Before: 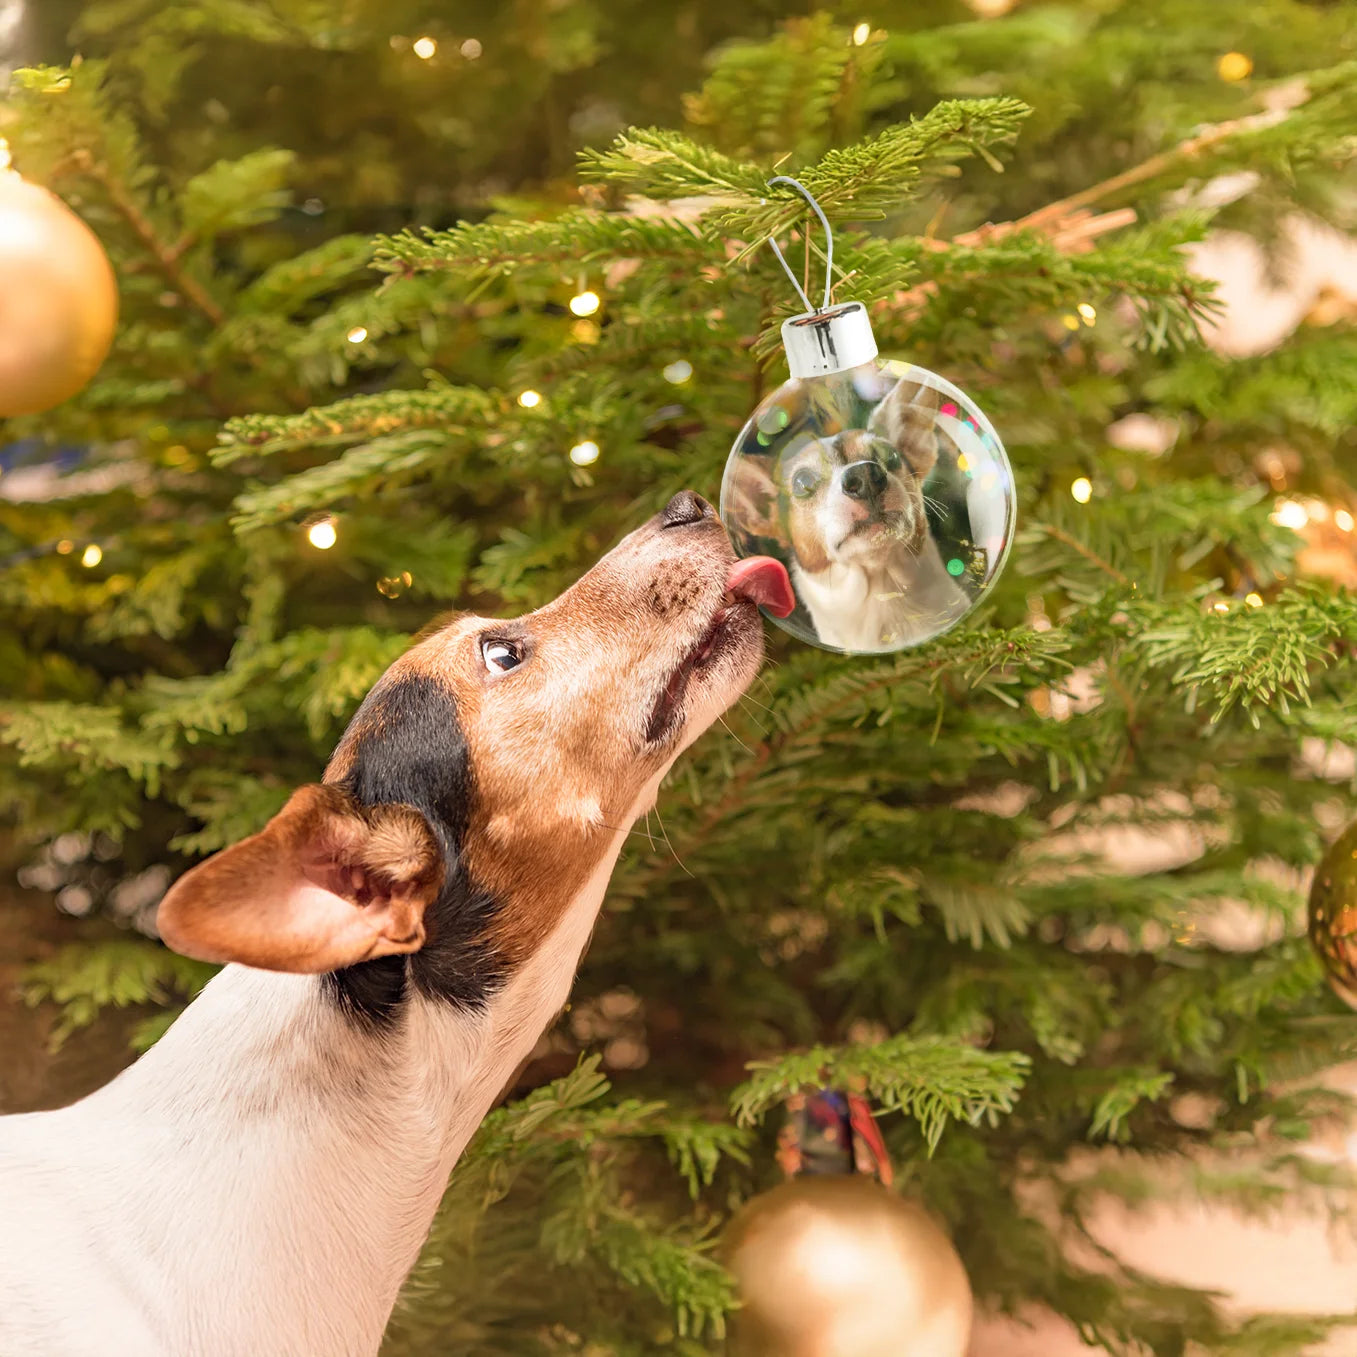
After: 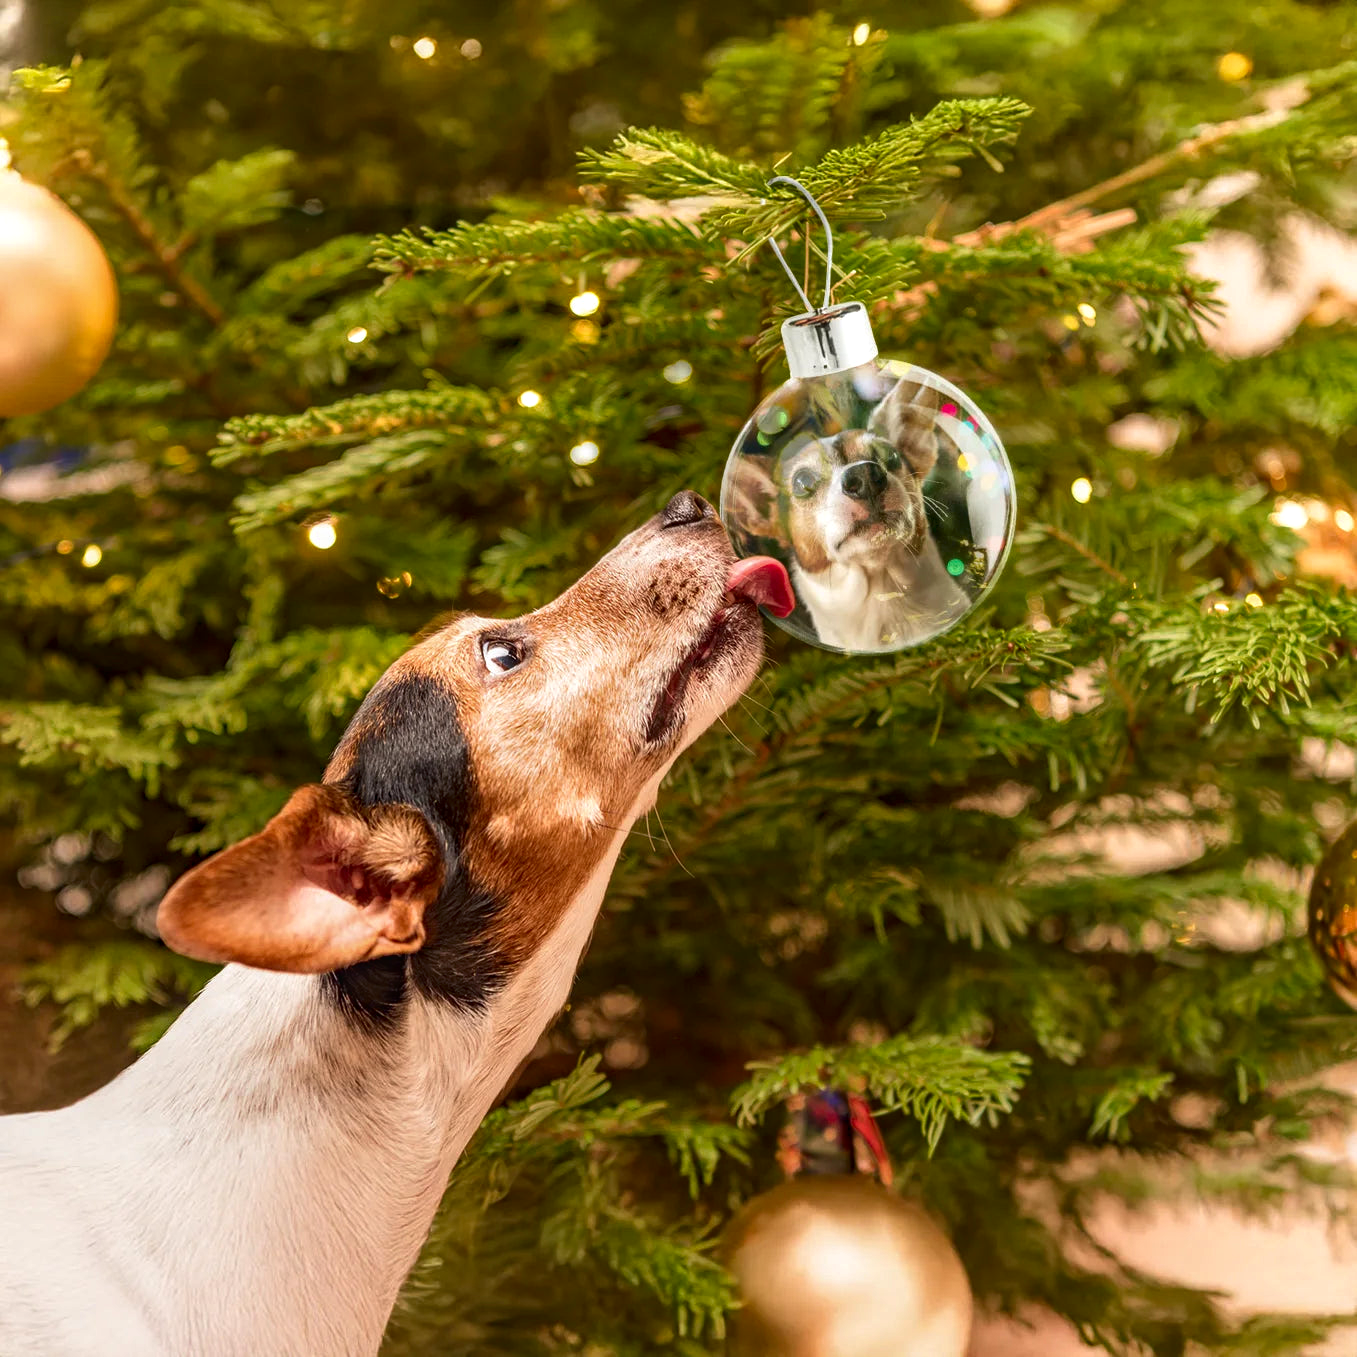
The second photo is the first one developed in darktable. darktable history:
contrast brightness saturation: contrast 0.07, brightness -0.14, saturation 0.11
local contrast: on, module defaults
